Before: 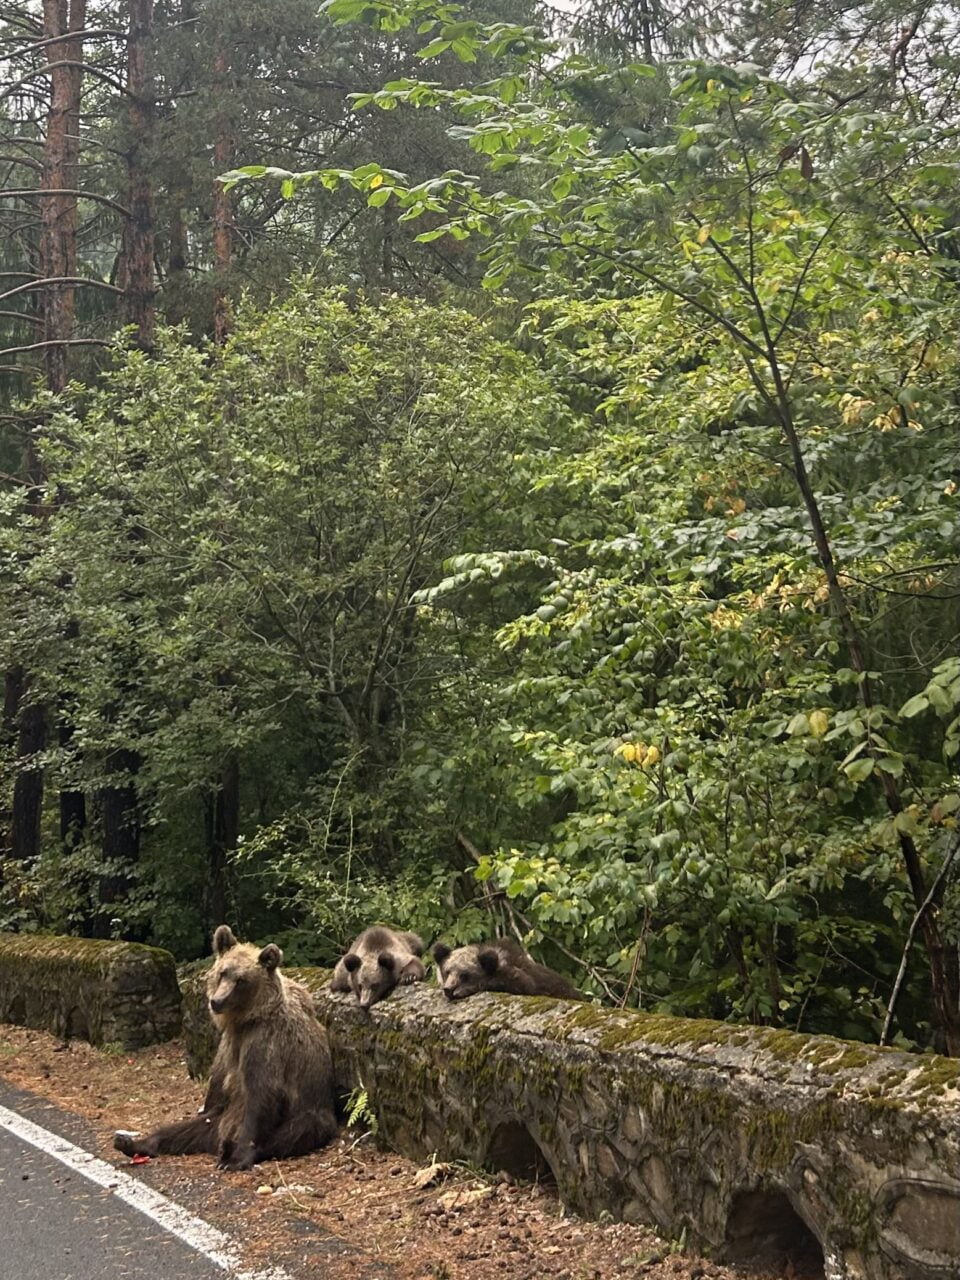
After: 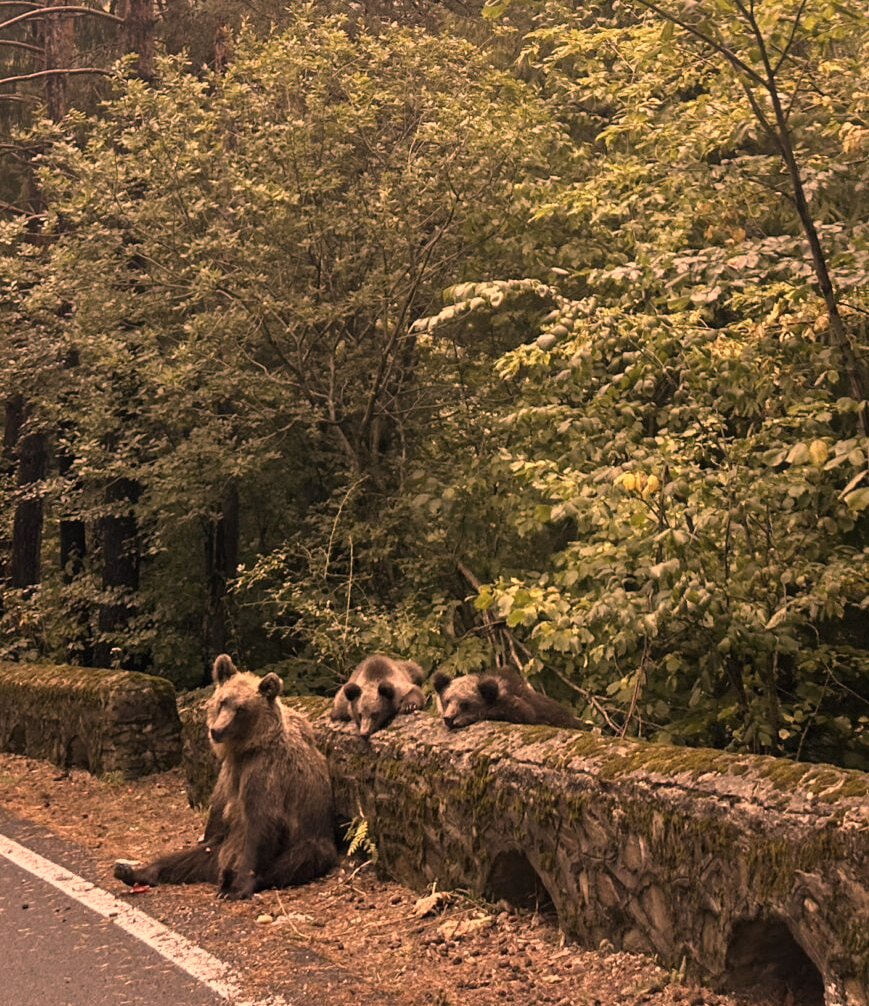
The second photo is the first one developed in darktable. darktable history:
crop: top 21.174%, right 9.386%, bottom 0.208%
color correction: highlights a* 39.25, highlights b* 39.6, saturation 0.691
